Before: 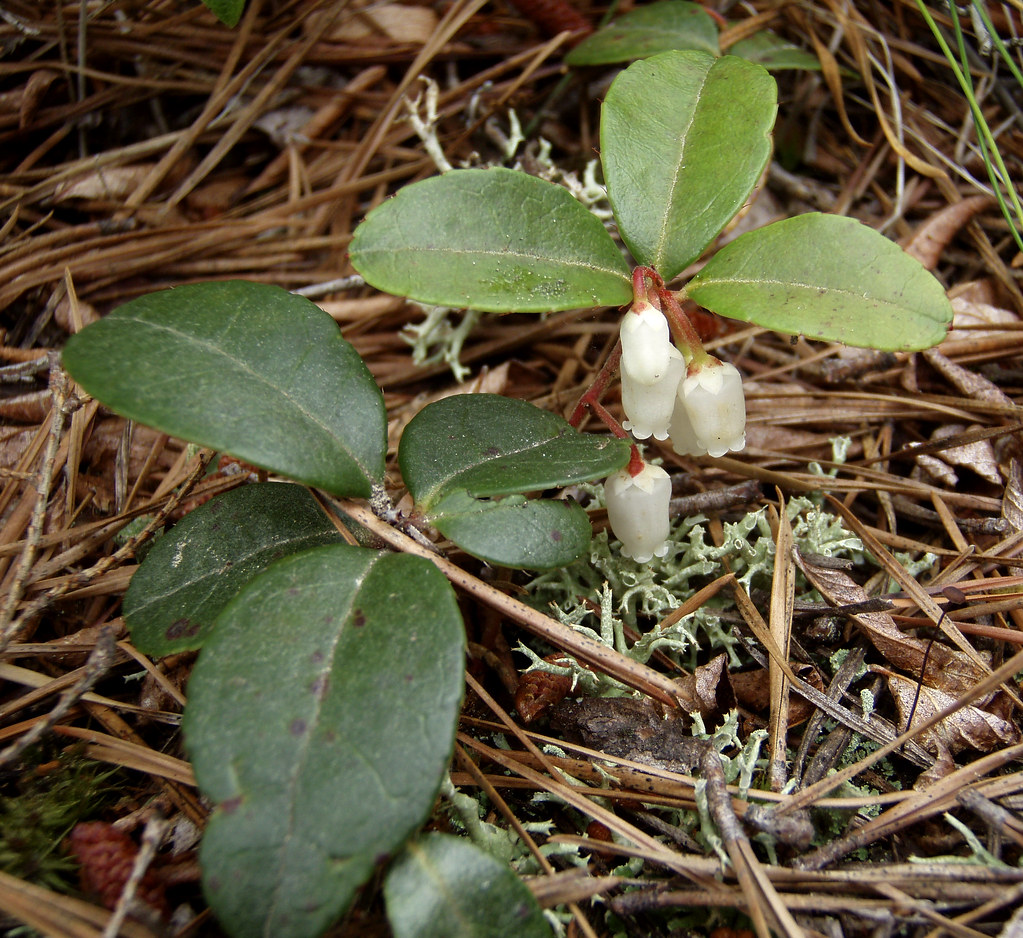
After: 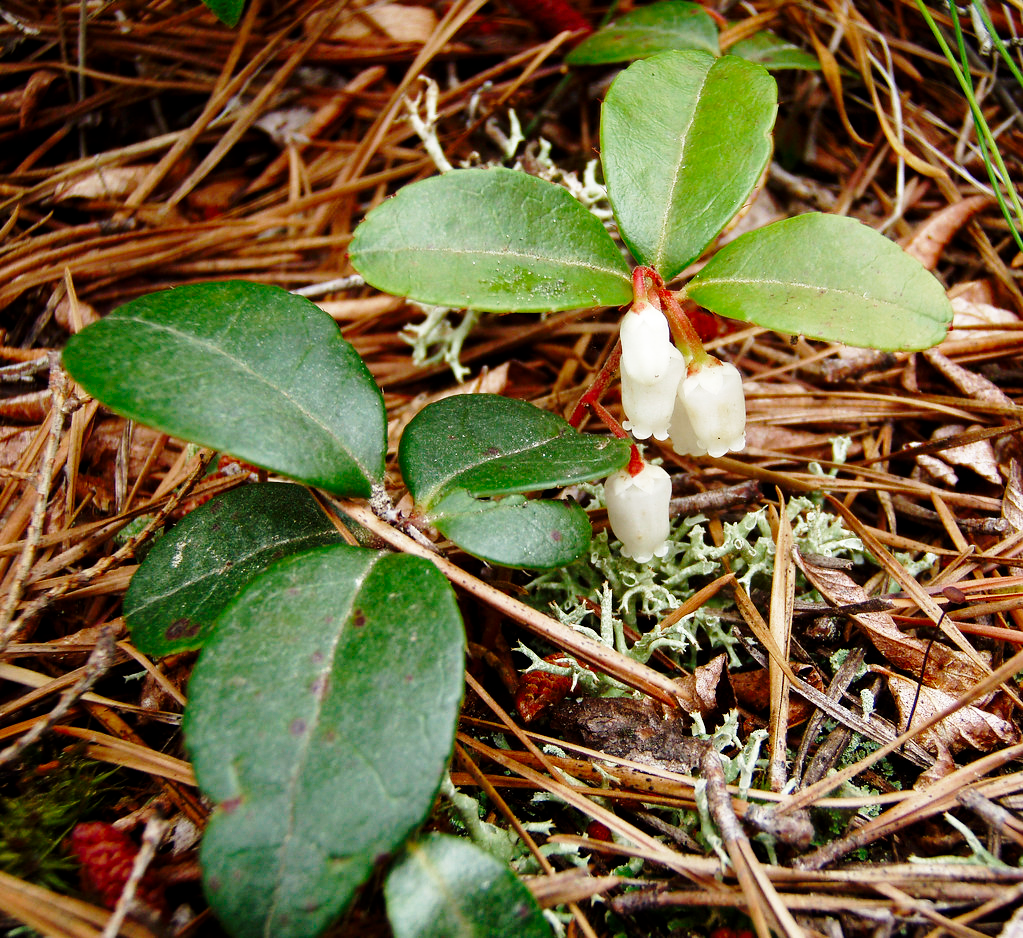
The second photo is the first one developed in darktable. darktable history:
color zones: curves: ch0 [(0, 0.444) (0.143, 0.442) (0.286, 0.441) (0.429, 0.441) (0.571, 0.441) (0.714, 0.441) (0.857, 0.442) (1, 0.444)]
base curve: curves: ch0 [(0, 0) (0.028, 0.03) (0.121, 0.232) (0.46, 0.748) (0.859, 0.968) (1, 1)], preserve colors none
